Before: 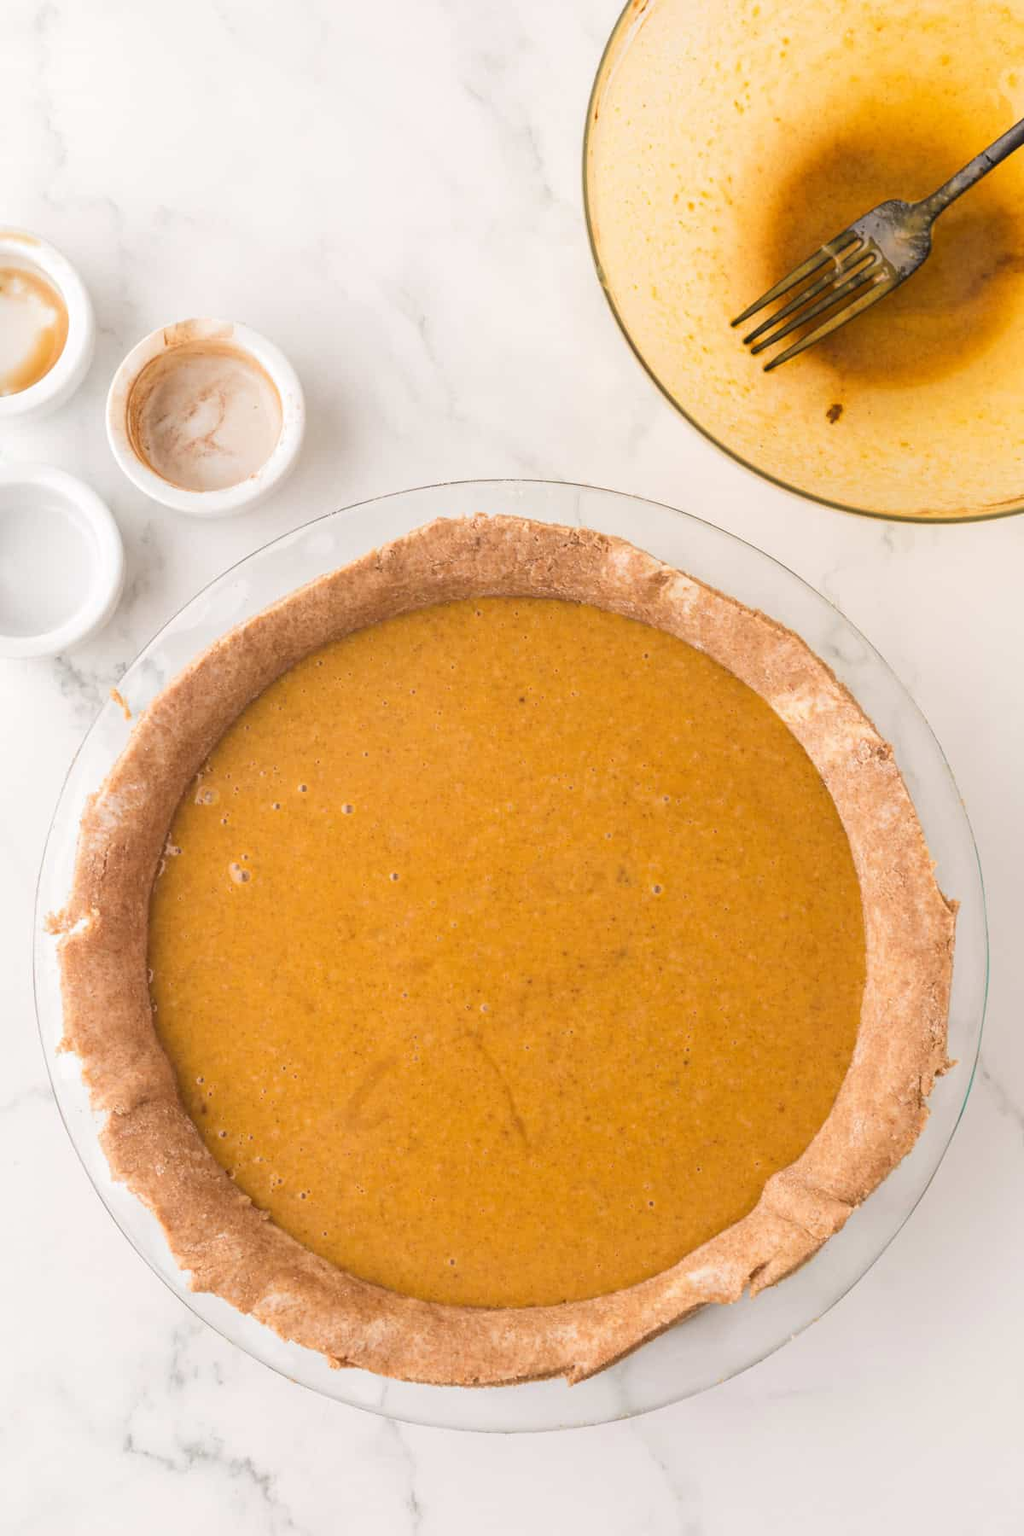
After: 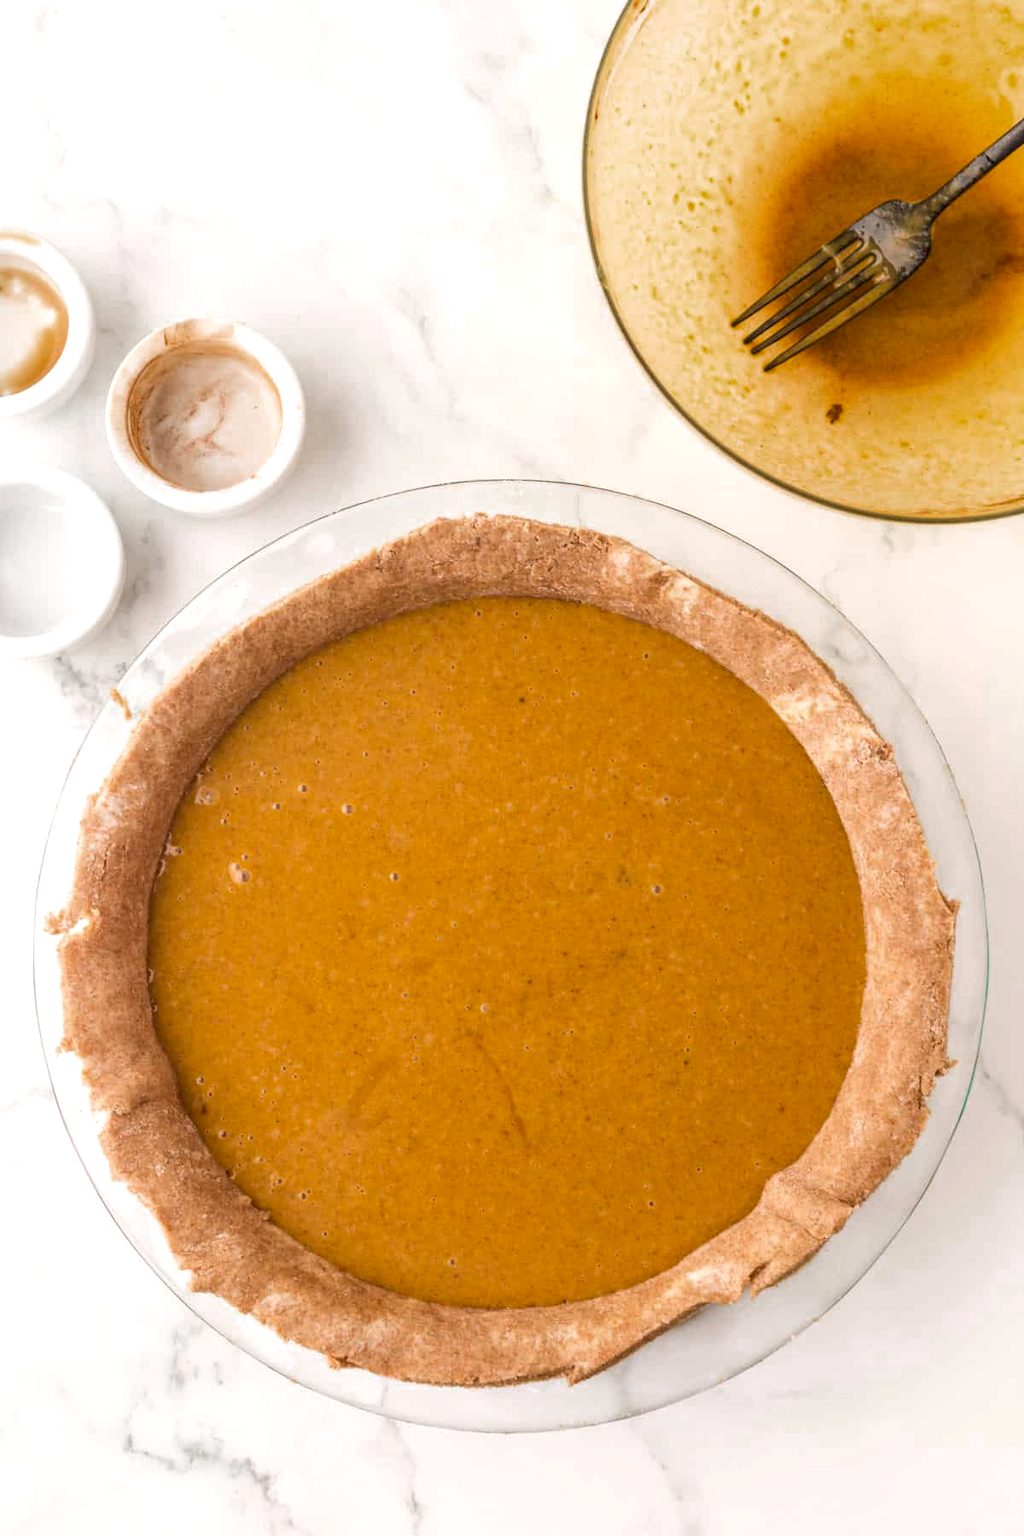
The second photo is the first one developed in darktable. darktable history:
local contrast: detail 130%
color zones: curves: ch0 [(0.203, 0.433) (0.607, 0.517) (0.697, 0.696) (0.705, 0.897)]
exposure: exposure 0.2 EV, compensate highlight preservation false
